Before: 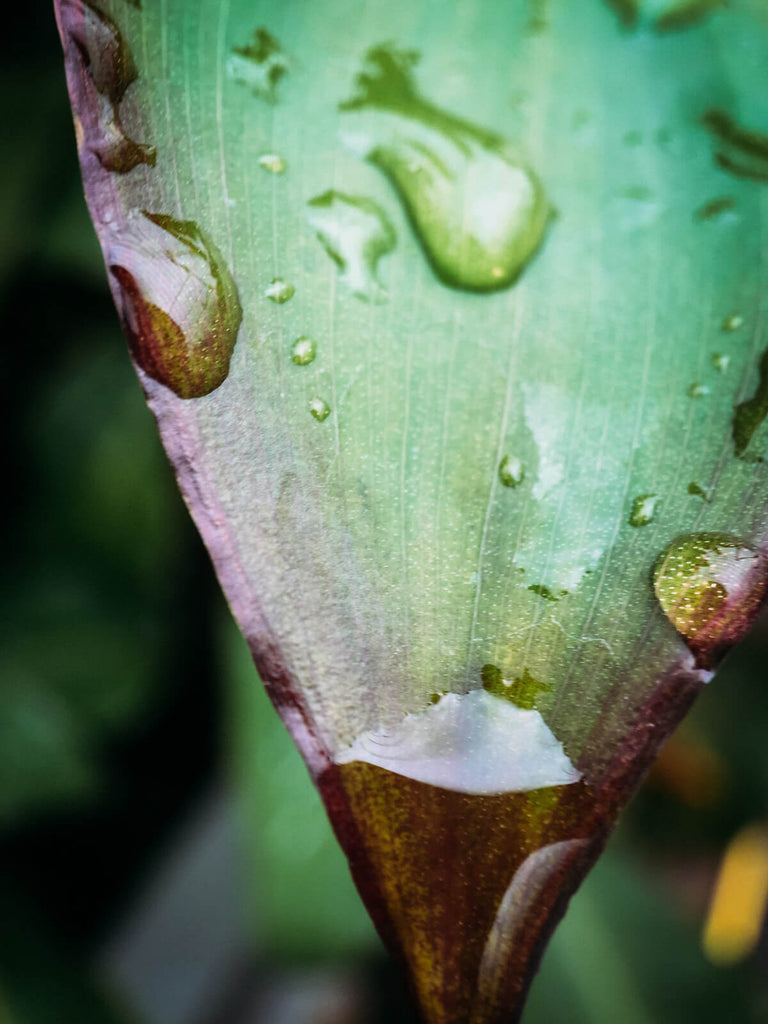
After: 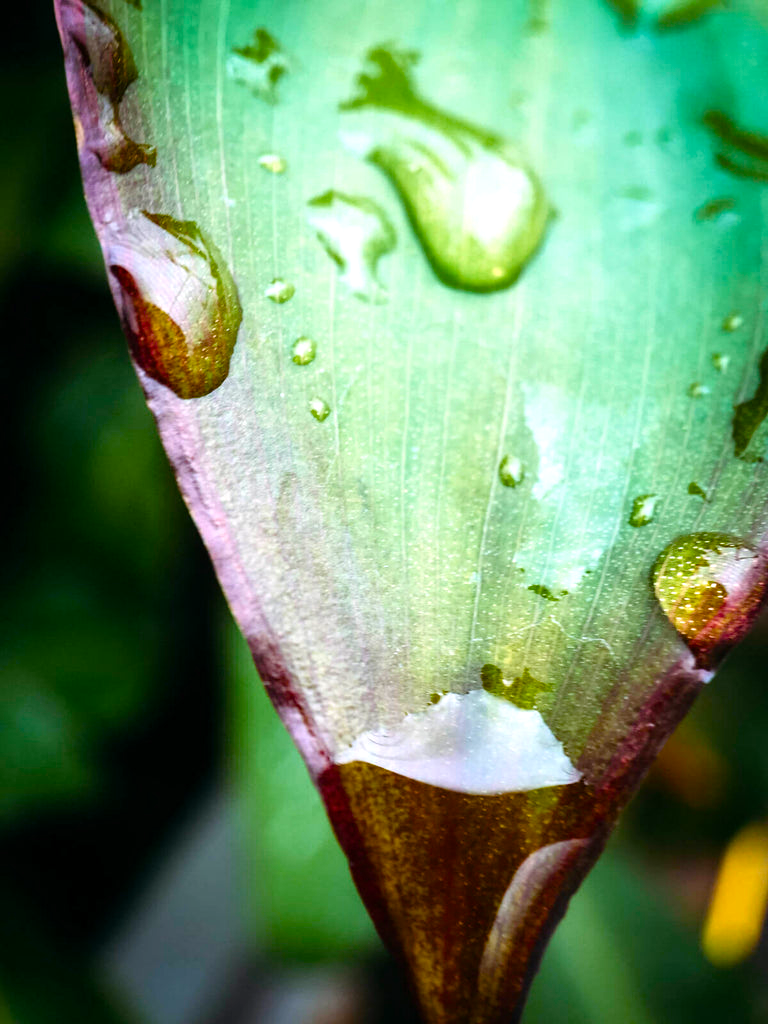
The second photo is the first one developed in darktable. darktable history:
exposure: exposure 0.203 EV, compensate exposure bias true, compensate highlight preservation false
color balance rgb: perceptual saturation grading › global saturation 34.651%, perceptual saturation grading › highlights -29.847%, perceptual saturation grading › shadows 34.893%, global vibrance 20%
tone equalizer: -8 EV -0.406 EV, -7 EV -0.4 EV, -6 EV -0.356 EV, -5 EV -0.244 EV, -3 EV 0.192 EV, -2 EV 0.329 EV, -1 EV 0.391 EV, +0 EV 0.386 EV
